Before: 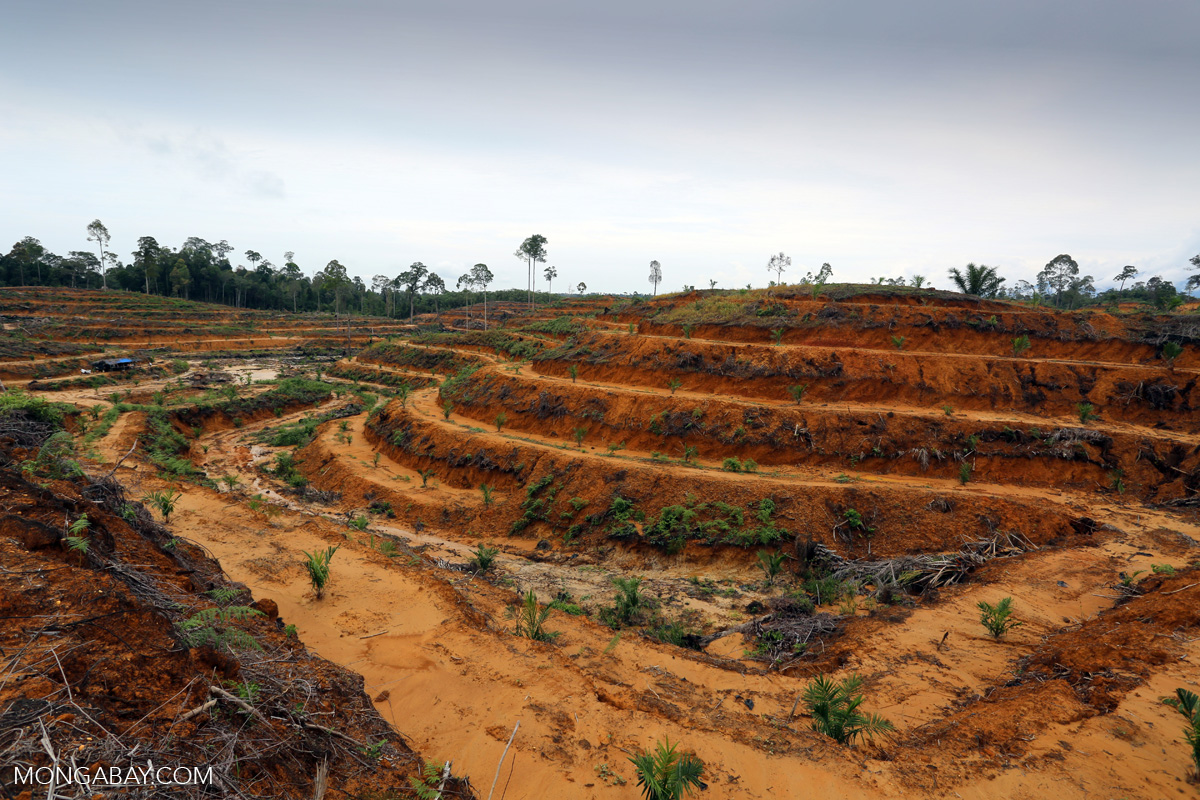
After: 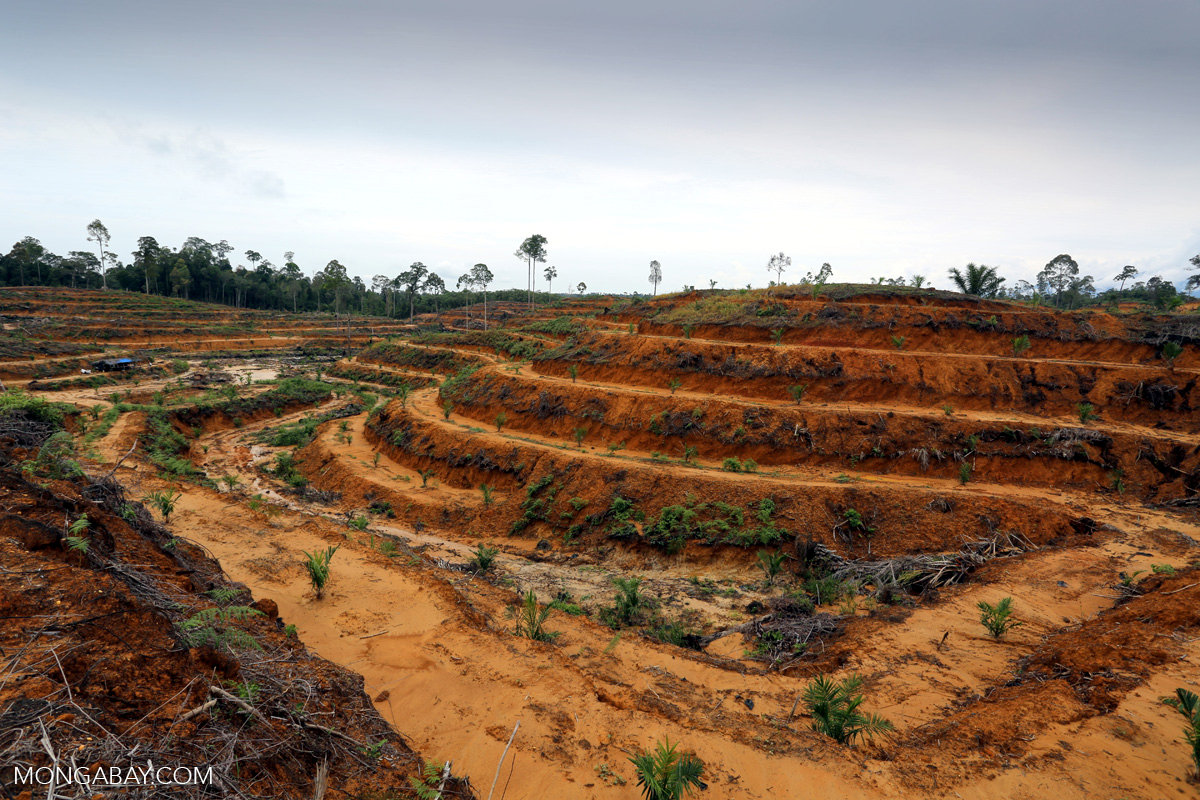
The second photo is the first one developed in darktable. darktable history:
local contrast: highlights 101%, shadows 101%, detail 119%, midtone range 0.2
